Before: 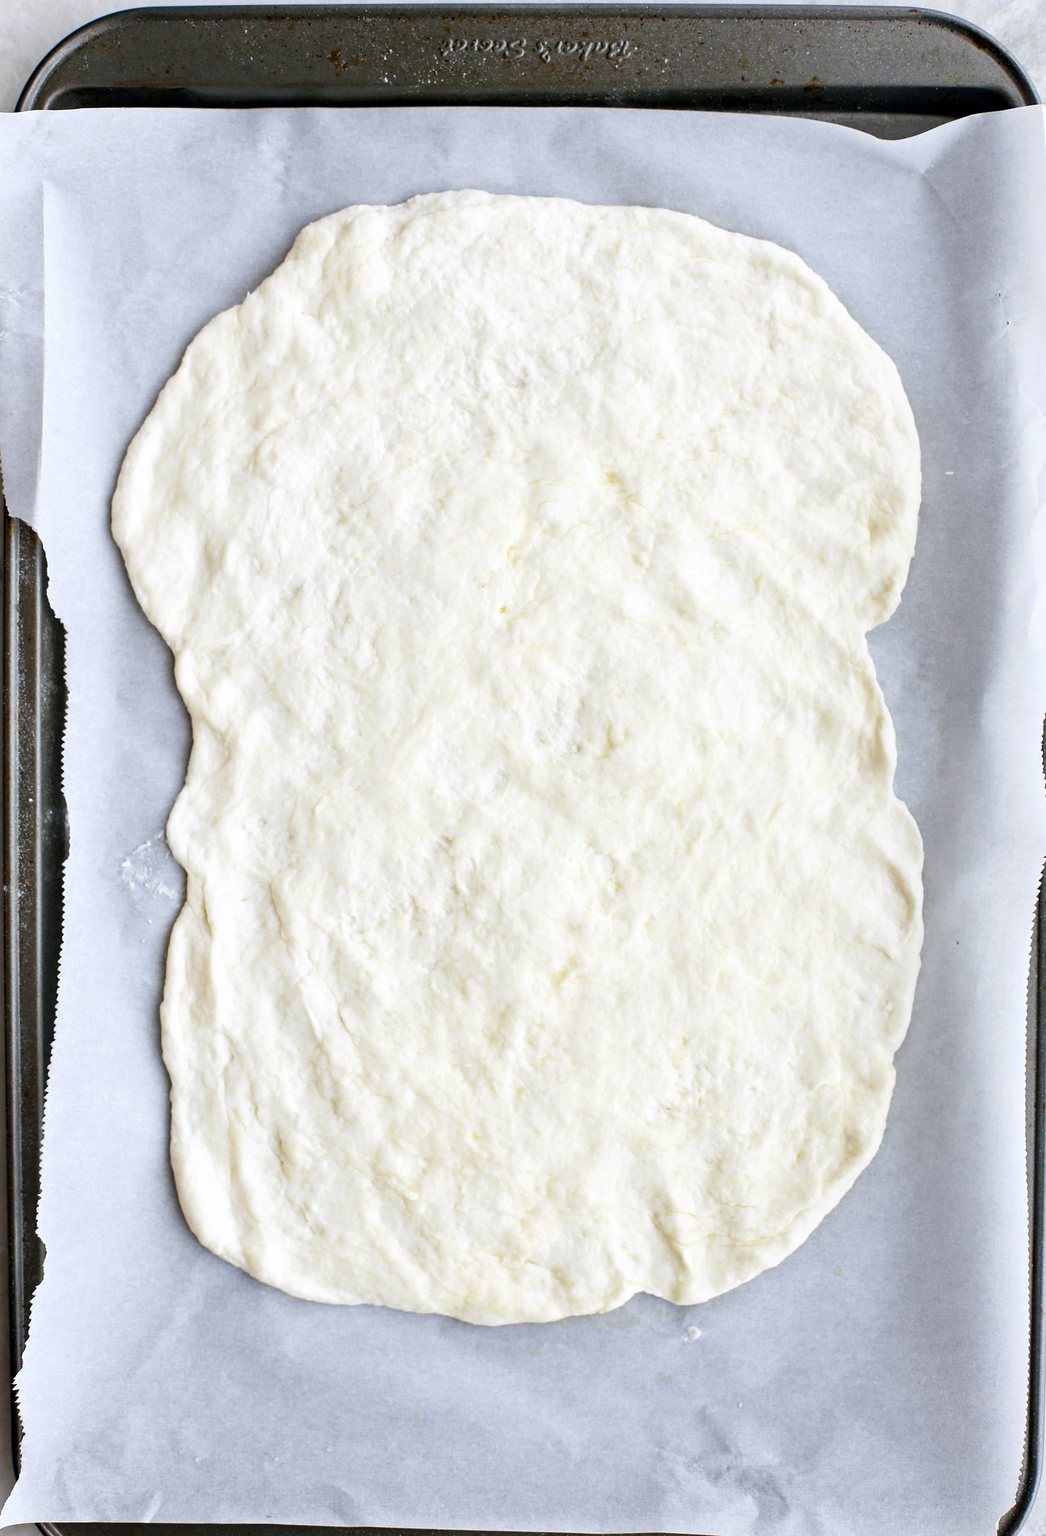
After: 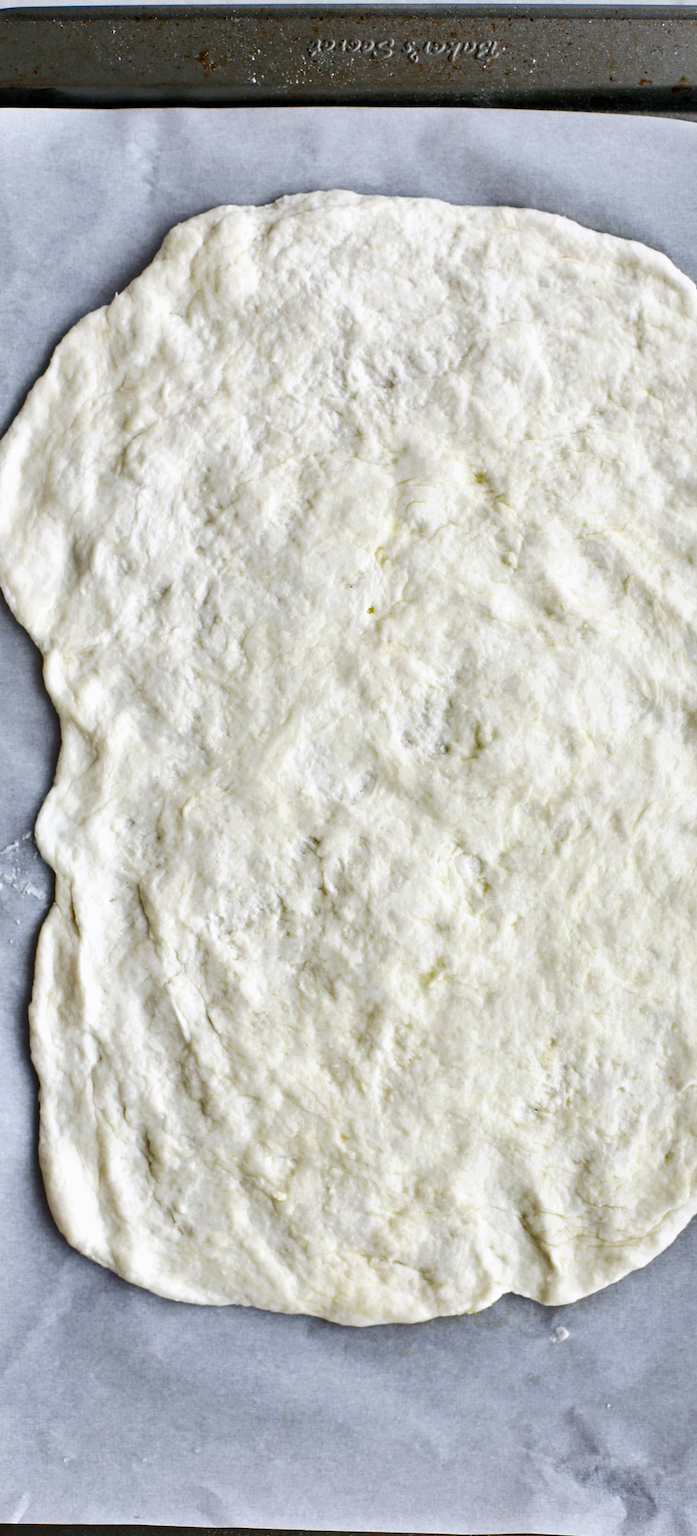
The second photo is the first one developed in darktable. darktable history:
crop and rotate: left 12.648%, right 20.685%
shadows and highlights: radius 118.69, shadows 42.21, highlights -61.56, soften with gaussian
